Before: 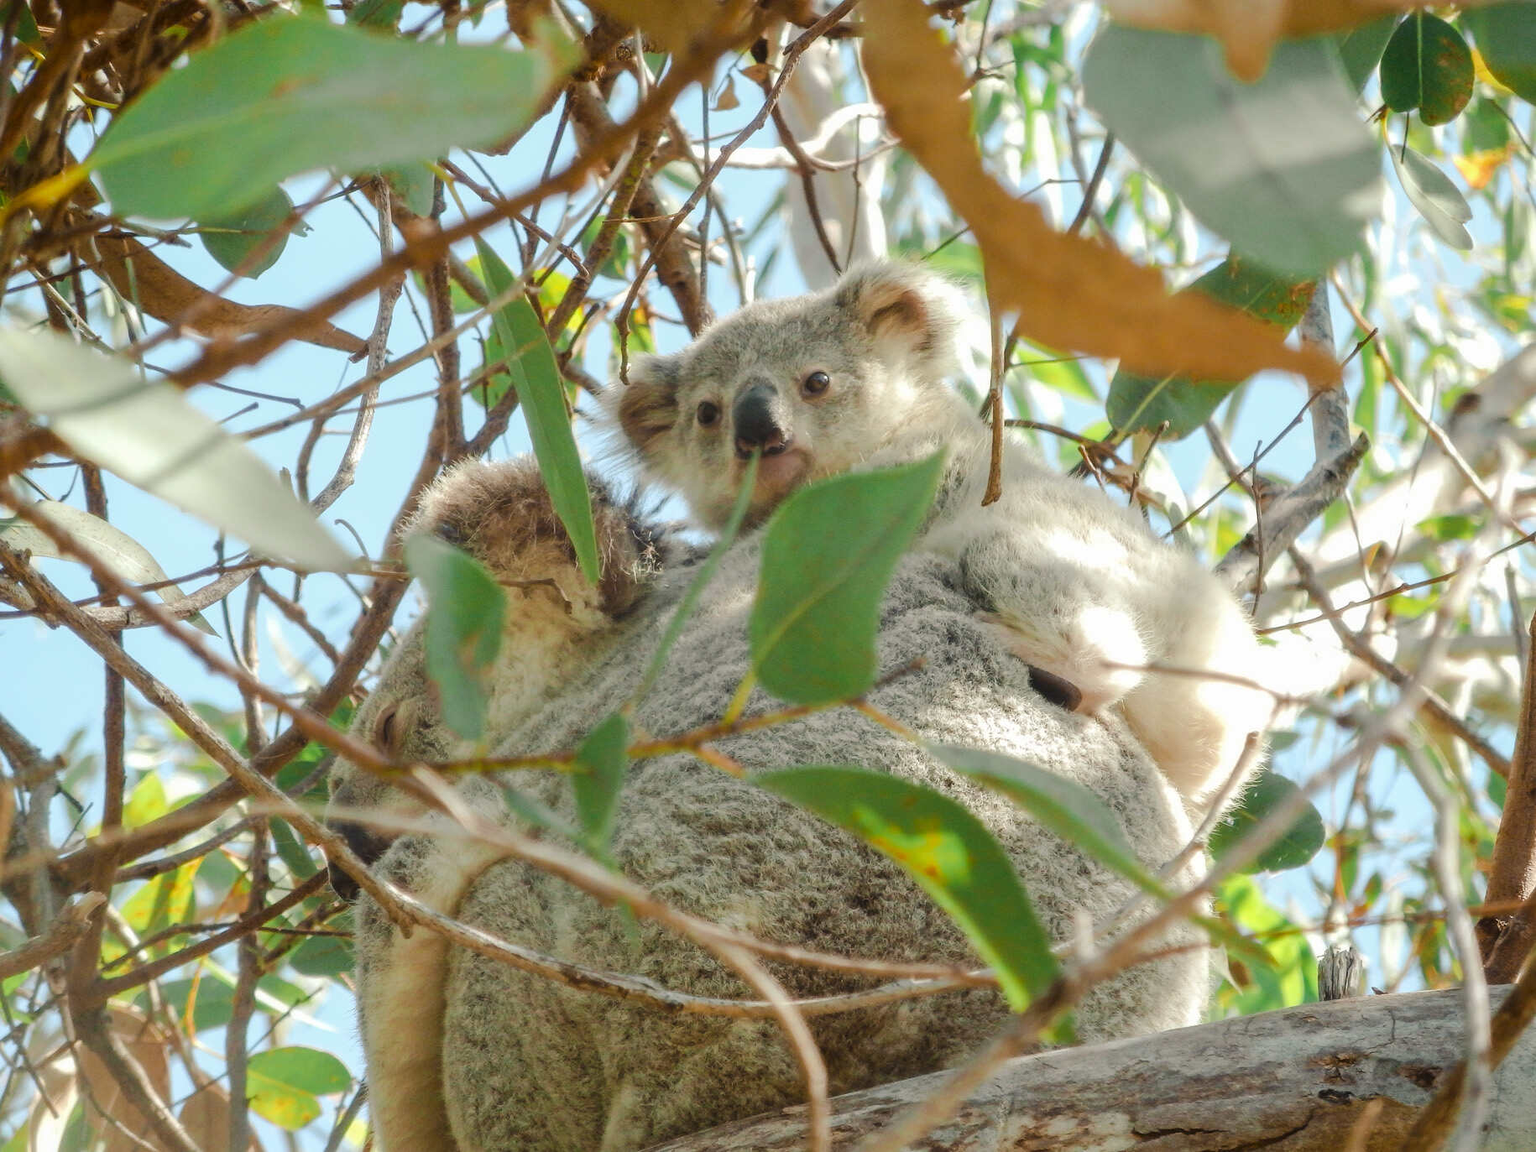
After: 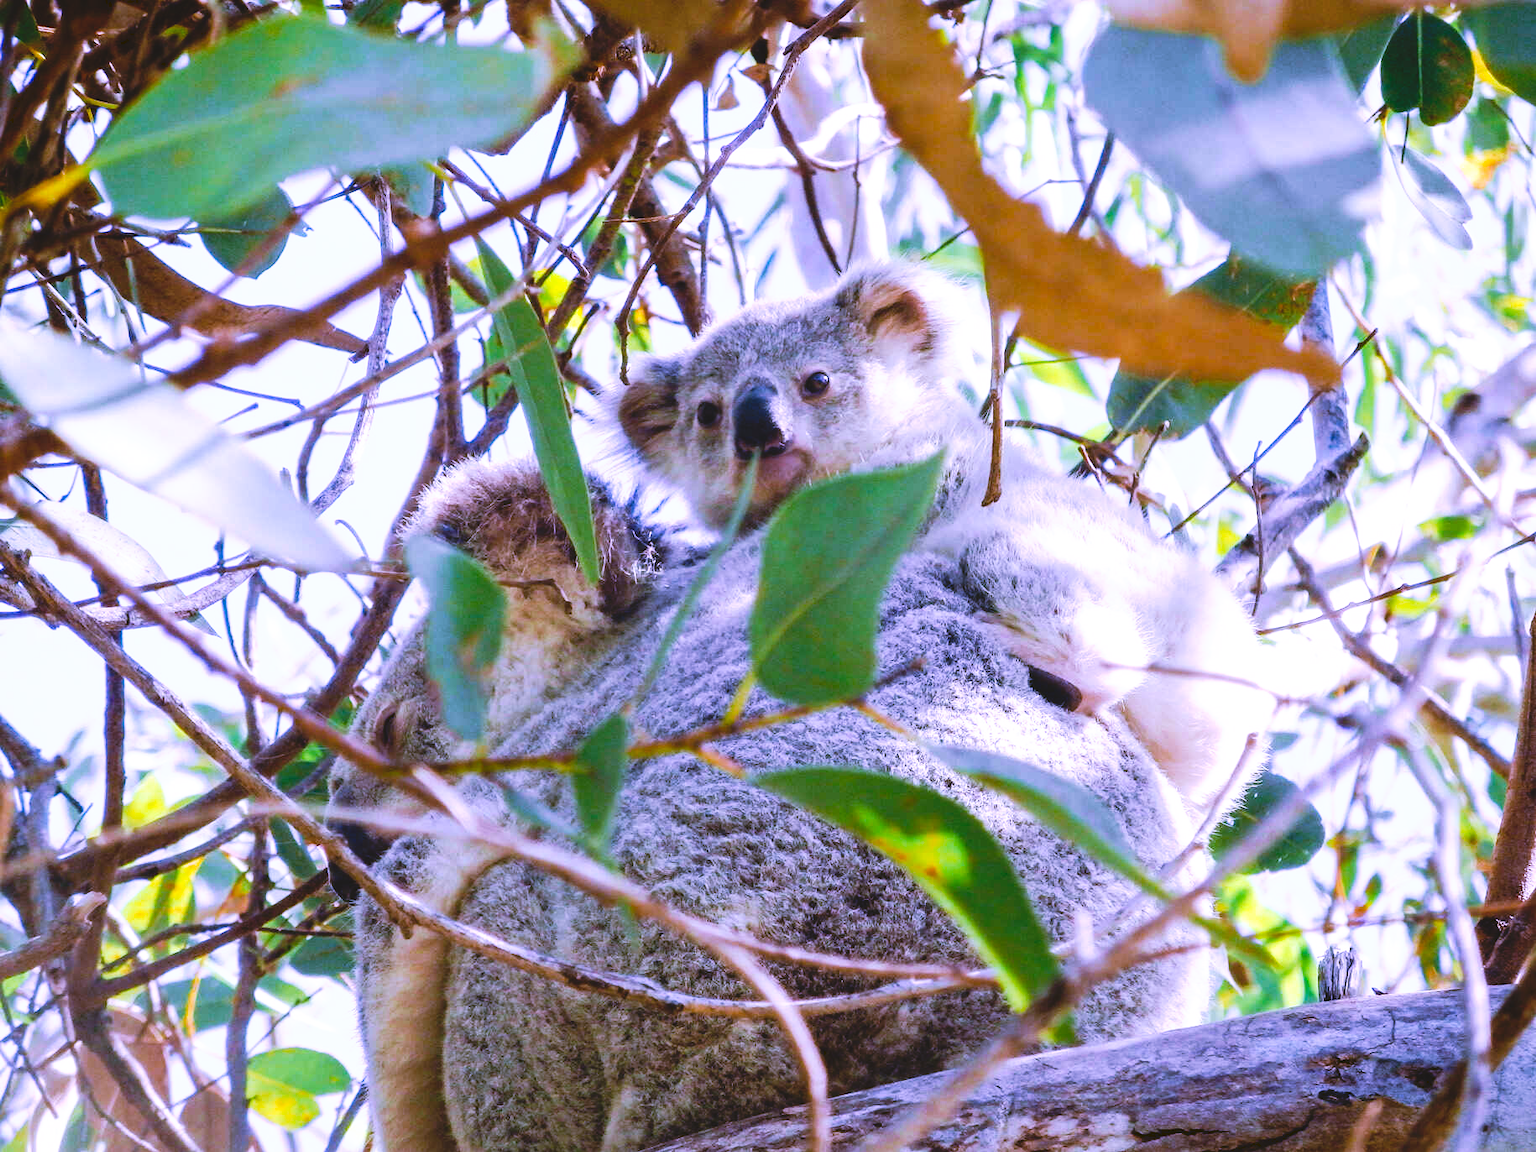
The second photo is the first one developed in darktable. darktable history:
white balance: red 0.98, blue 1.61
tone curve: curves: ch0 [(0, 0) (0.003, 0.082) (0.011, 0.082) (0.025, 0.088) (0.044, 0.088) (0.069, 0.093) (0.1, 0.101) (0.136, 0.109) (0.177, 0.129) (0.224, 0.155) (0.277, 0.214) (0.335, 0.289) (0.399, 0.378) (0.468, 0.476) (0.543, 0.589) (0.623, 0.713) (0.709, 0.826) (0.801, 0.908) (0.898, 0.98) (1, 1)], preserve colors none
haze removal: compatibility mode true, adaptive false
